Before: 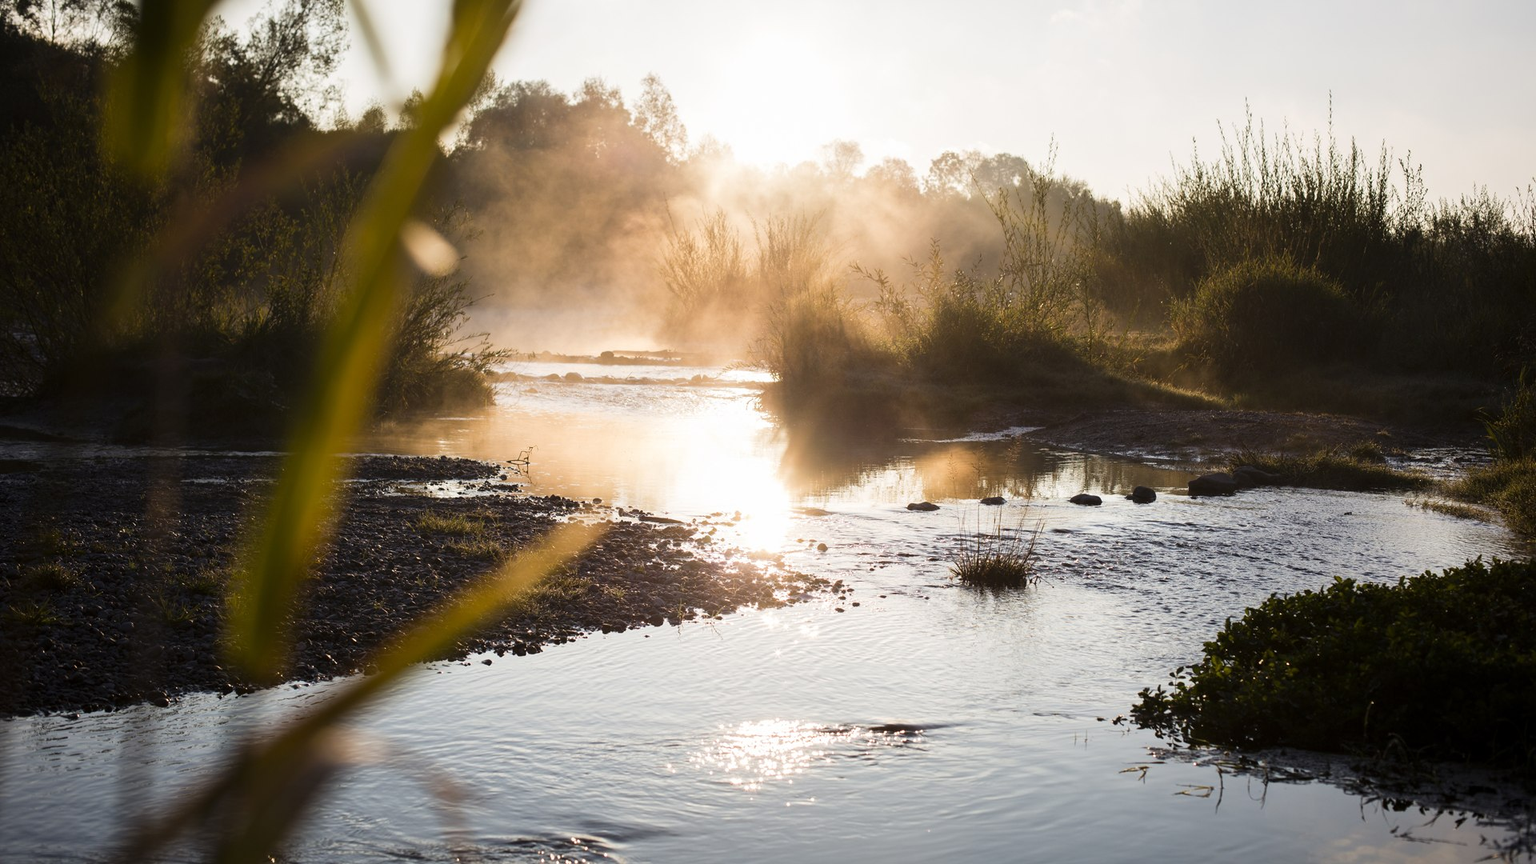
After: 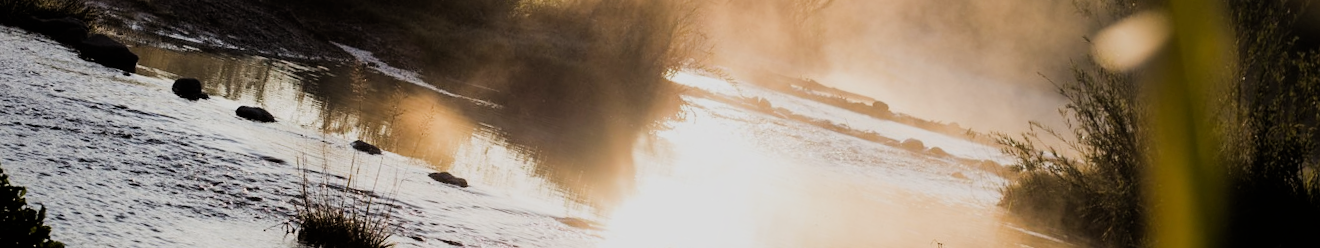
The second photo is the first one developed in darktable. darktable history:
filmic rgb: black relative exposure -5 EV, hardness 2.88, contrast 1.1, highlights saturation mix -20%
crop and rotate: angle 16.12°, top 30.835%, bottom 35.653%
